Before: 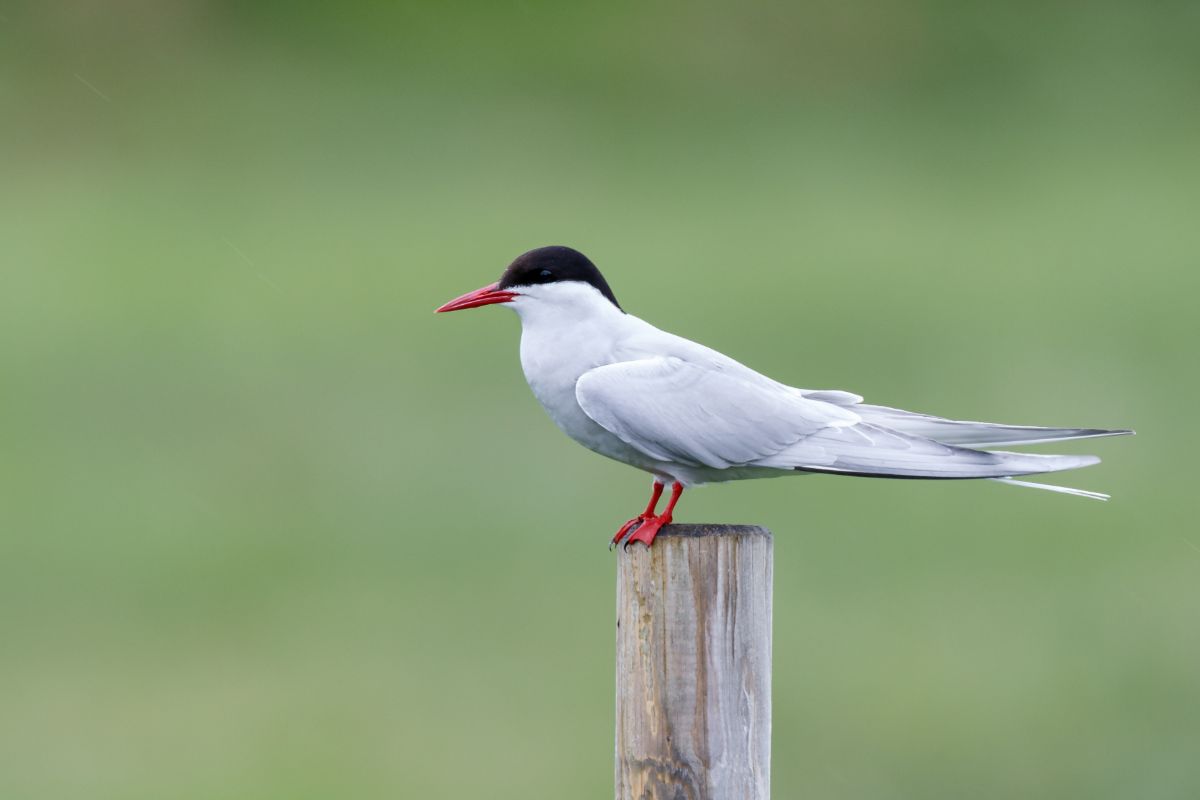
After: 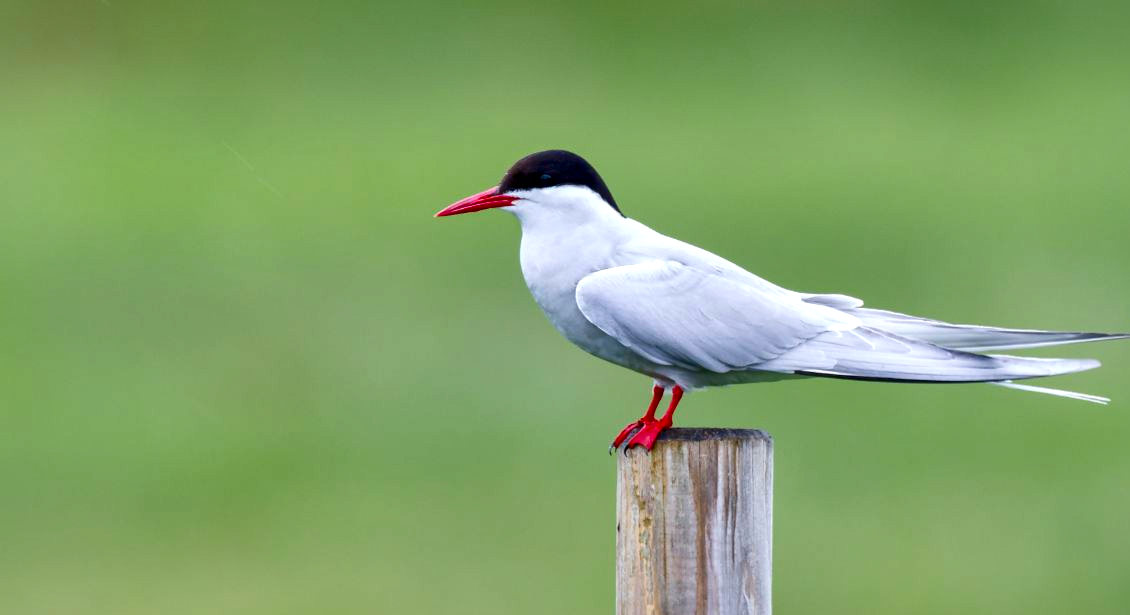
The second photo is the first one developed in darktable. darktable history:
crop and rotate: angle 0.042°, top 12.06%, right 5.721%, bottom 10.971%
local contrast: mode bilateral grid, contrast 25, coarseness 47, detail 152%, midtone range 0.2
contrast brightness saturation: saturation 0.509
exposure: black level correction 0.004, exposure 0.016 EV, compensate exposure bias true, compensate highlight preservation false
